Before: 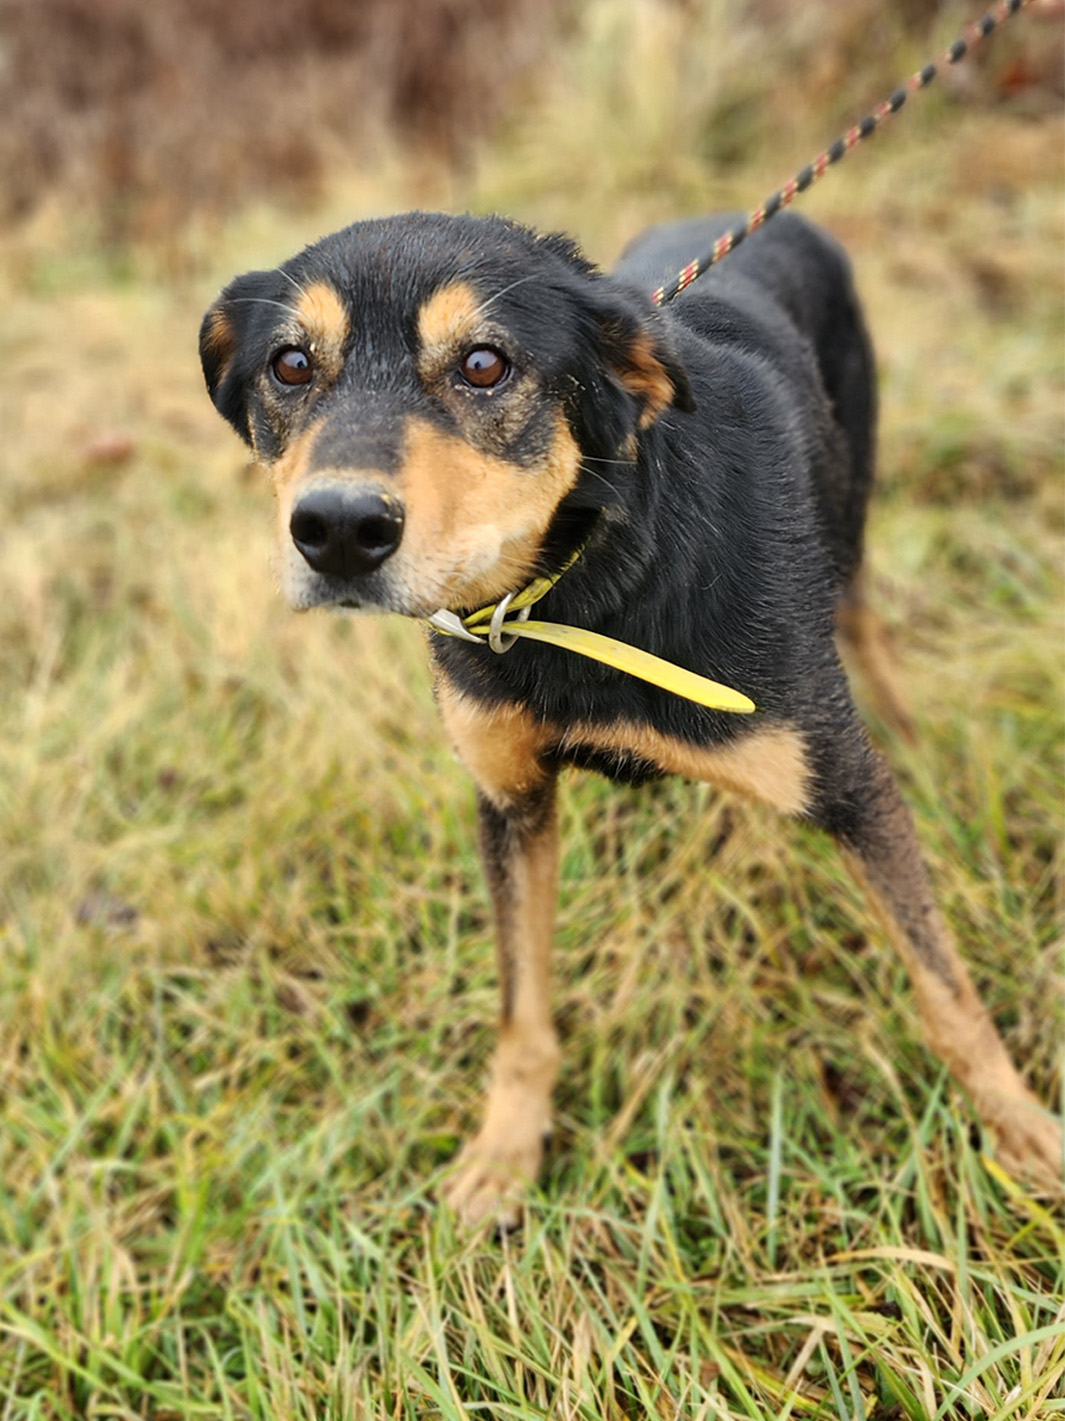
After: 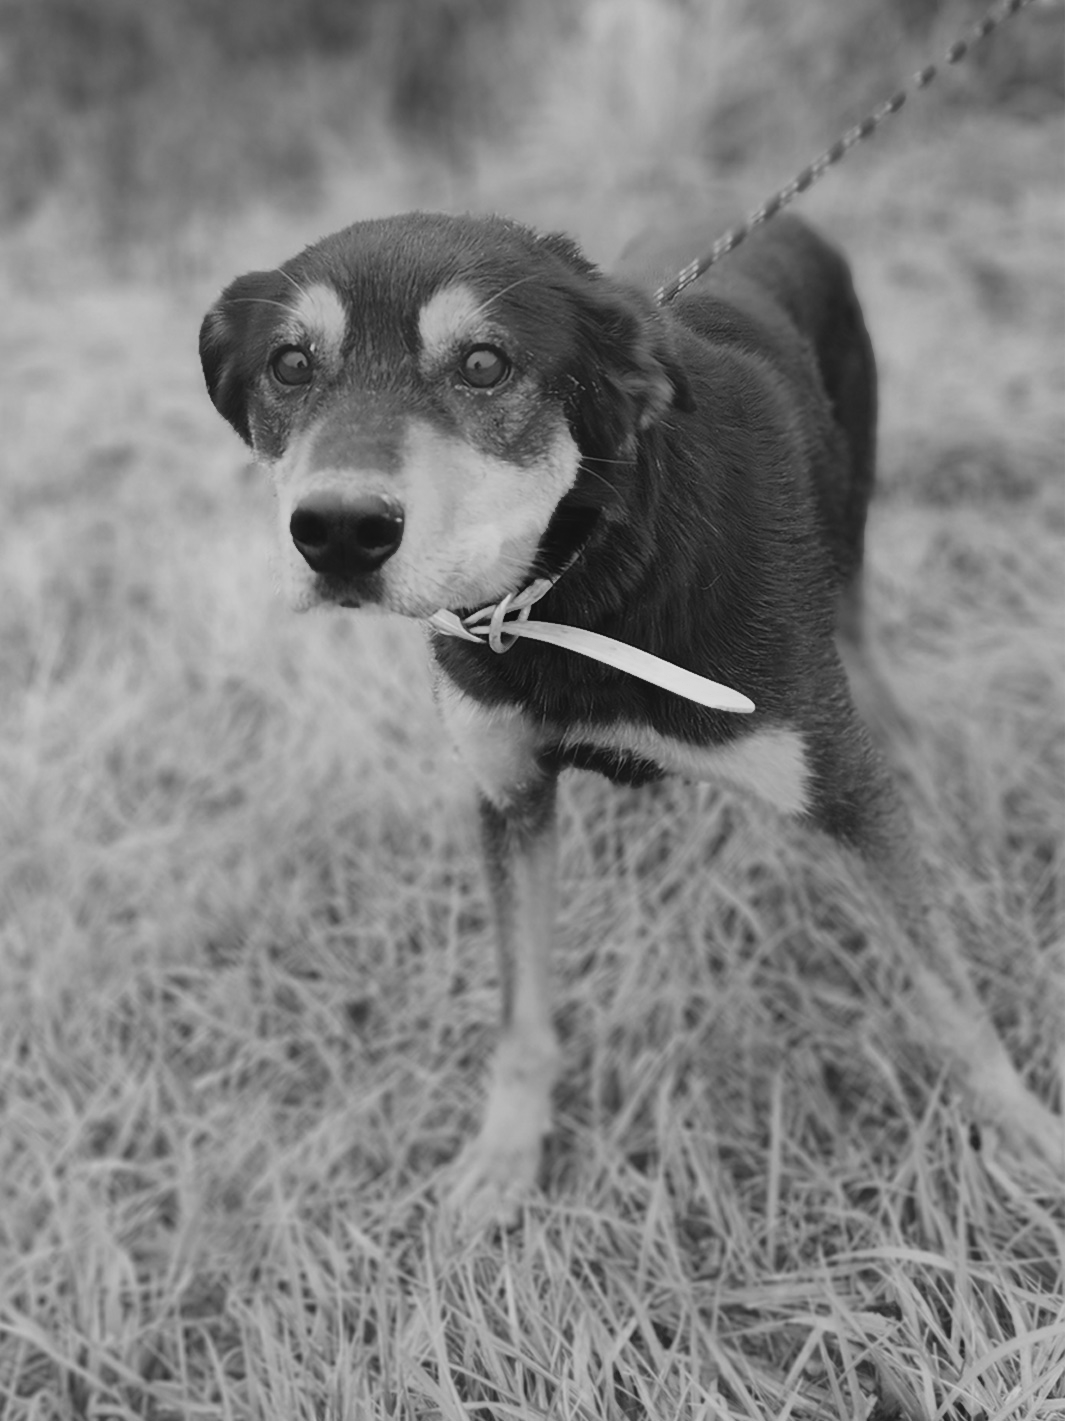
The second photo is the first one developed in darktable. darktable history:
monochrome: a 30.25, b 92.03
exposure: exposure -0.151 EV, compensate highlight preservation false
contrast equalizer: octaves 7, y [[0.6 ×6], [0.55 ×6], [0 ×6], [0 ×6], [0 ×6]], mix -1
